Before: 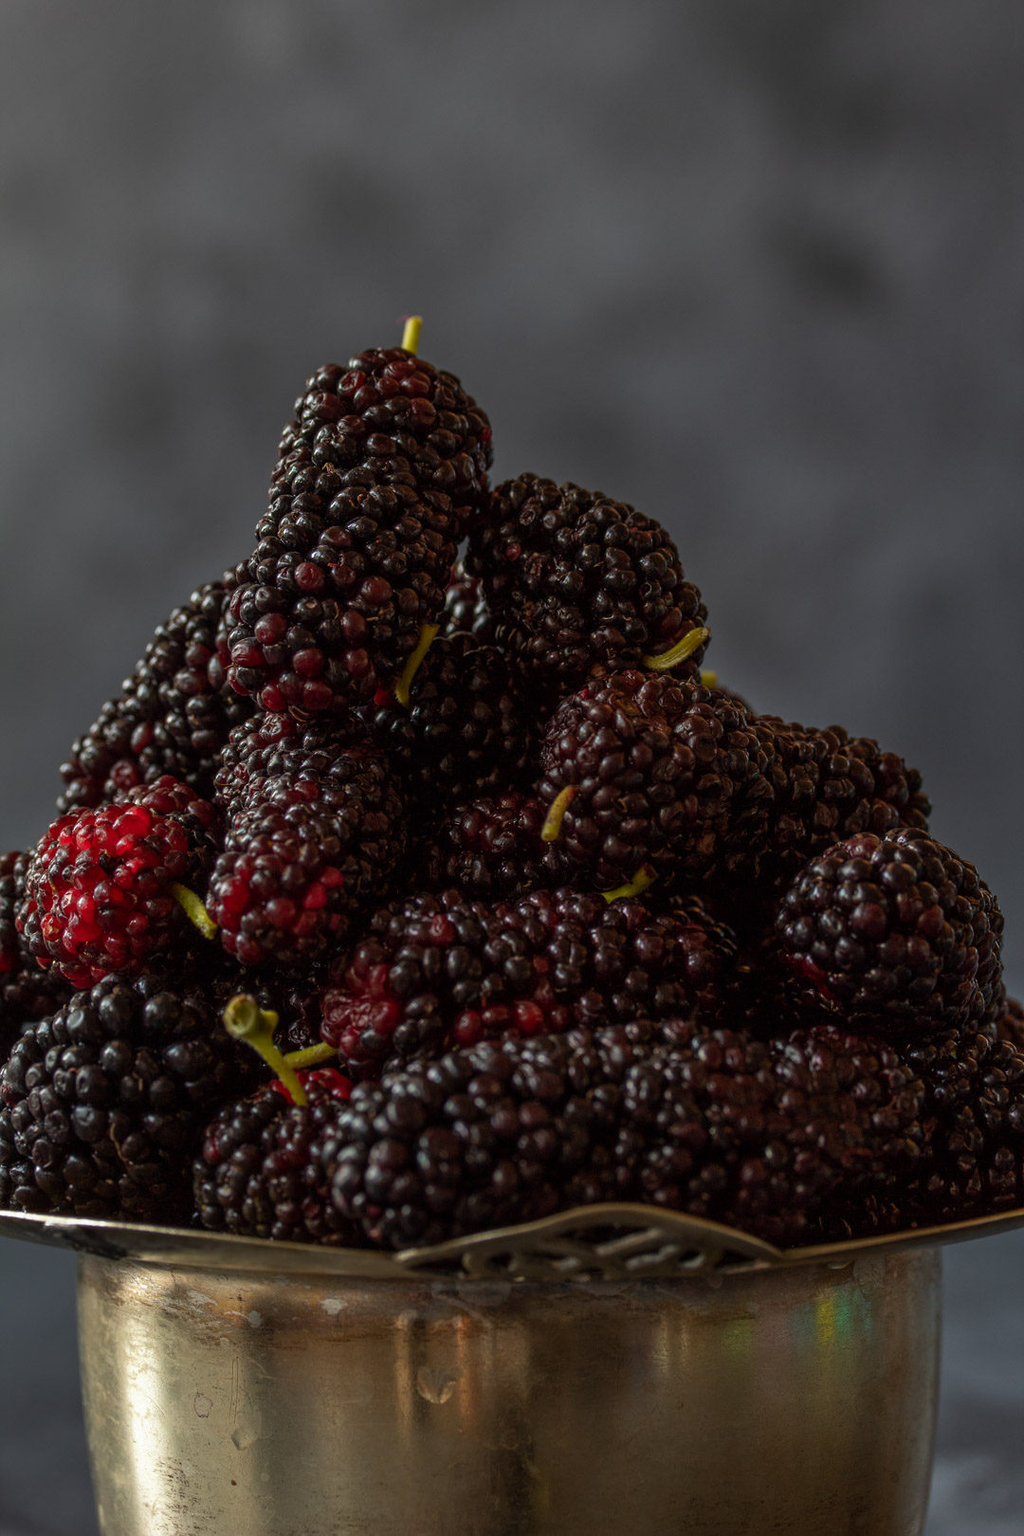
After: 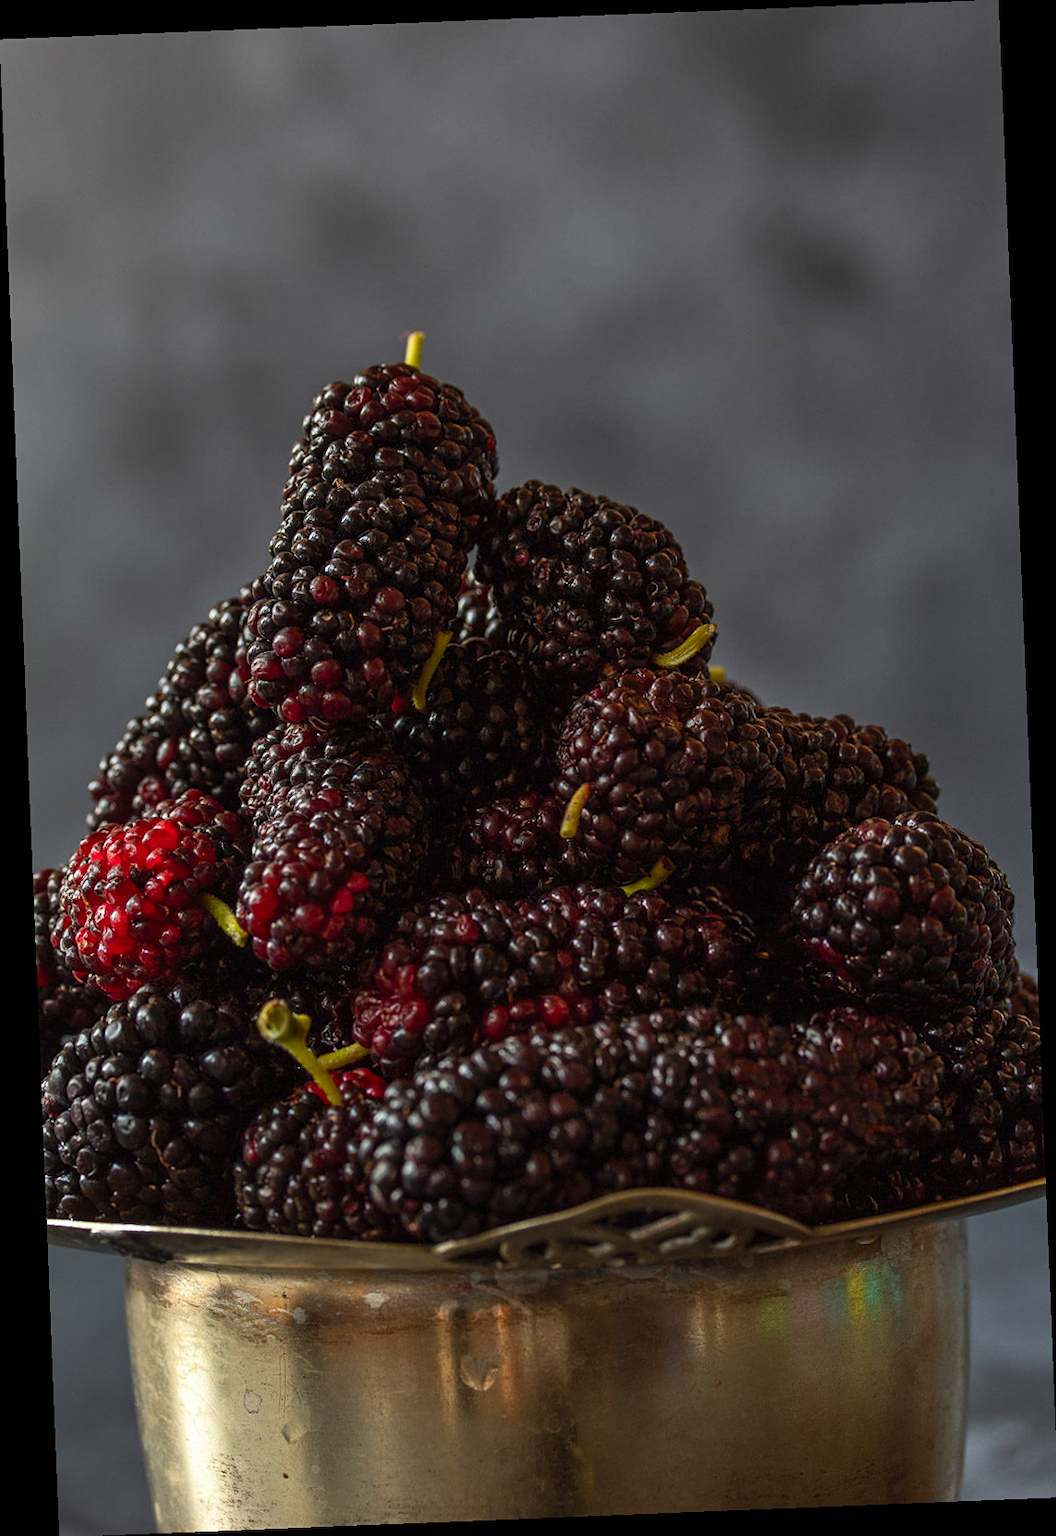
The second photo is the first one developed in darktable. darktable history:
contrast brightness saturation: contrast 0.2, brightness 0.16, saturation 0.22
rotate and perspective: rotation -2.29°, automatic cropping off
sharpen: amount 0.2
